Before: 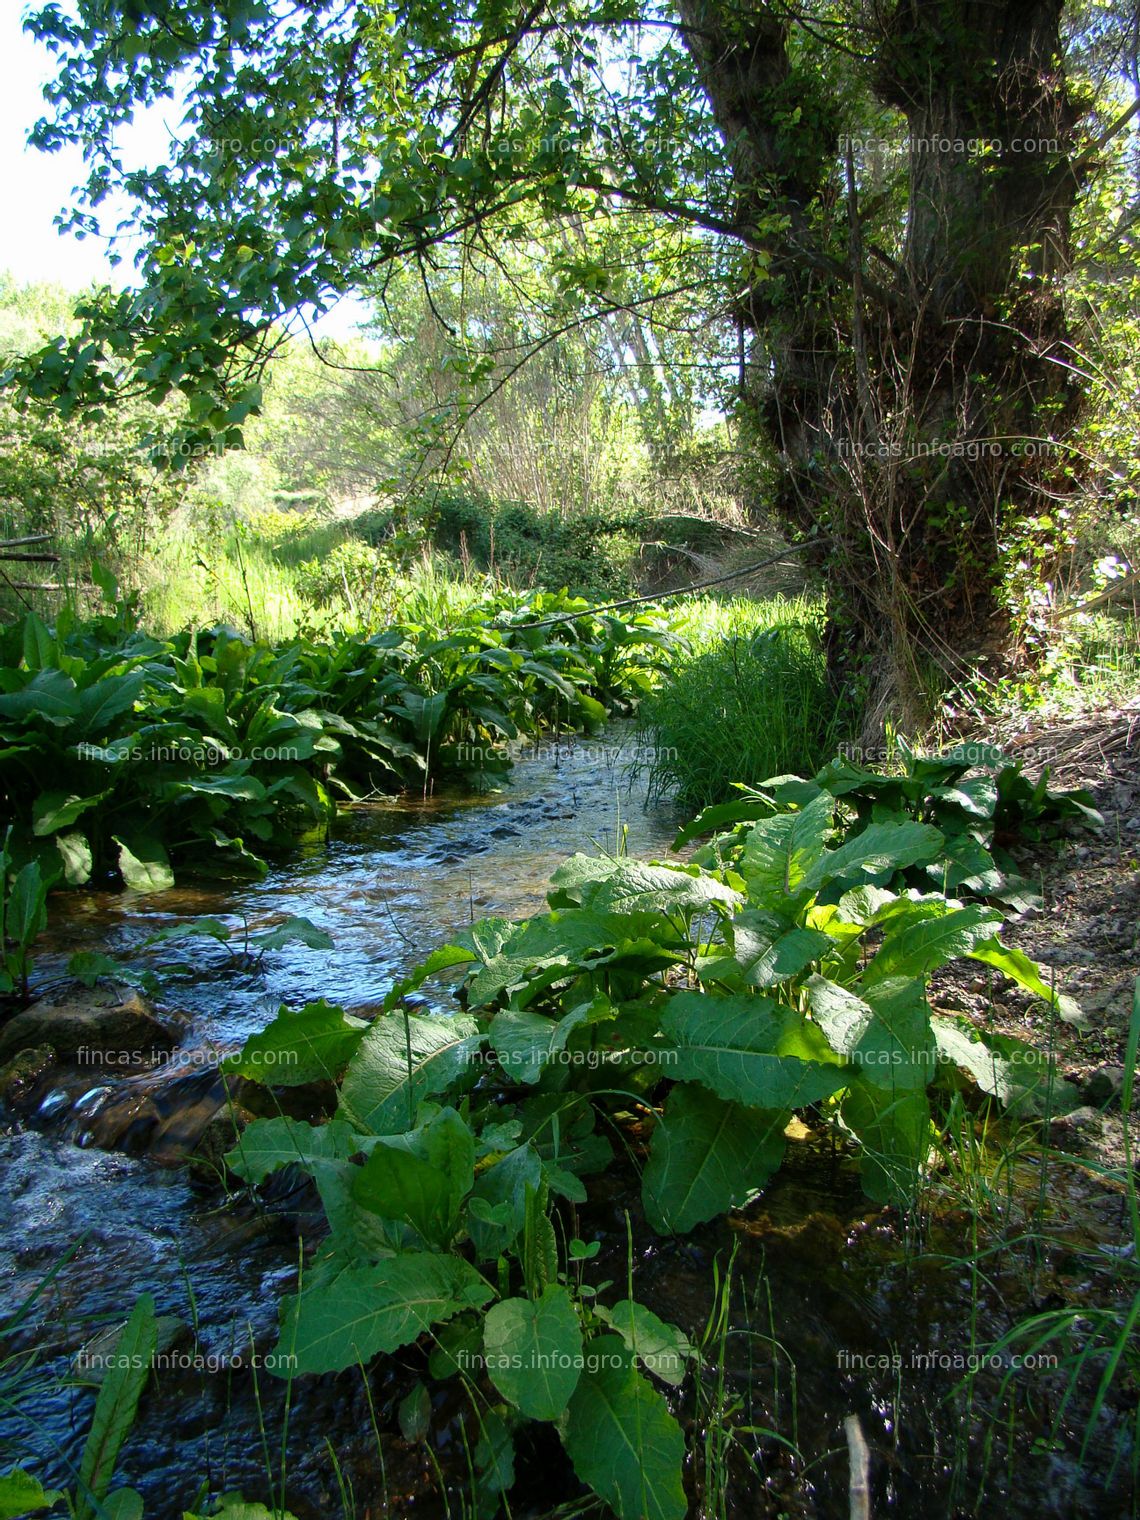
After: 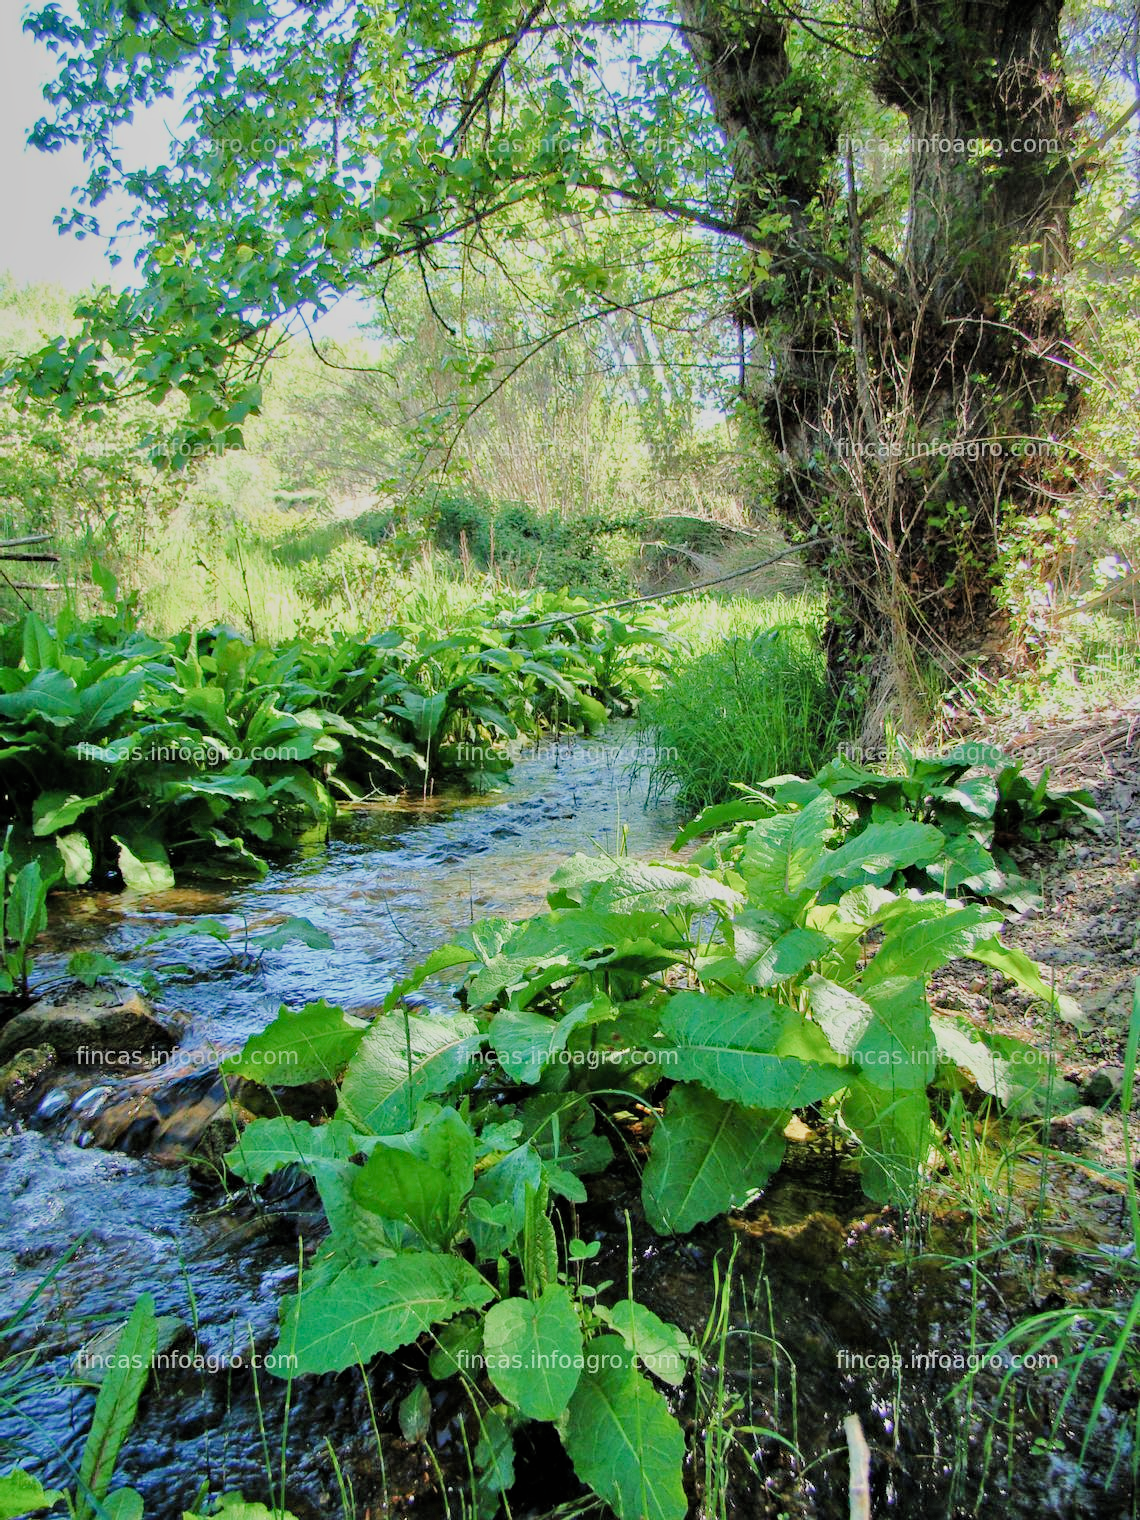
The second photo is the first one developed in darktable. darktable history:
filmic rgb: black relative exposure -6.97 EV, white relative exposure 5.65 EV, hardness 2.85, color science v4 (2020)
shadows and highlights: shadows 37.81, highlights -27.28, soften with gaussian
haze removal: compatibility mode true, adaptive false
tone equalizer: -8 EV 1.99 EV, -7 EV 1.97 EV, -6 EV 1.97 EV, -5 EV 2 EV, -4 EV 1.98 EV, -3 EV 1.49 EV, -2 EV 0.992 EV, -1 EV 0.486 EV, mask exposure compensation -0.506 EV
